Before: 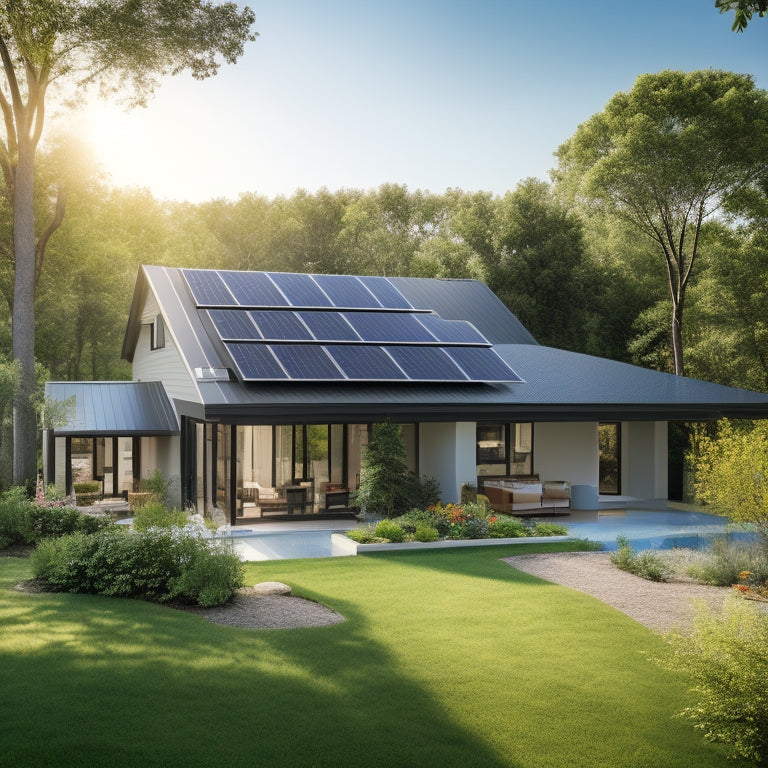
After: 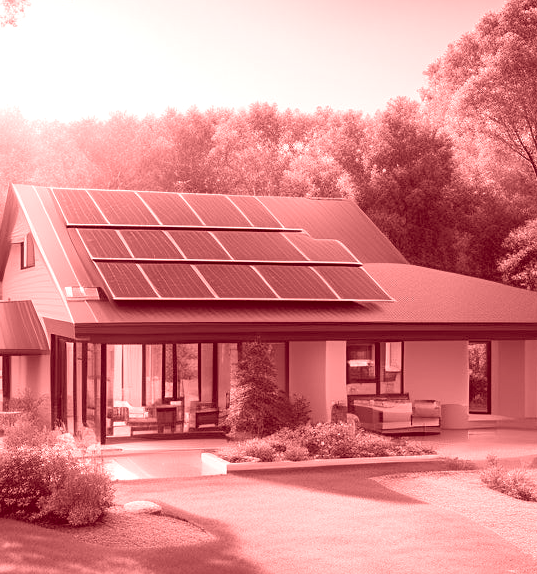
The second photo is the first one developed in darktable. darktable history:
colorize: saturation 60%, source mix 100%
white balance: red 1.123, blue 0.83
sharpen: amount 0.2
crop and rotate: left 17.046%, top 10.659%, right 12.989%, bottom 14.553%
